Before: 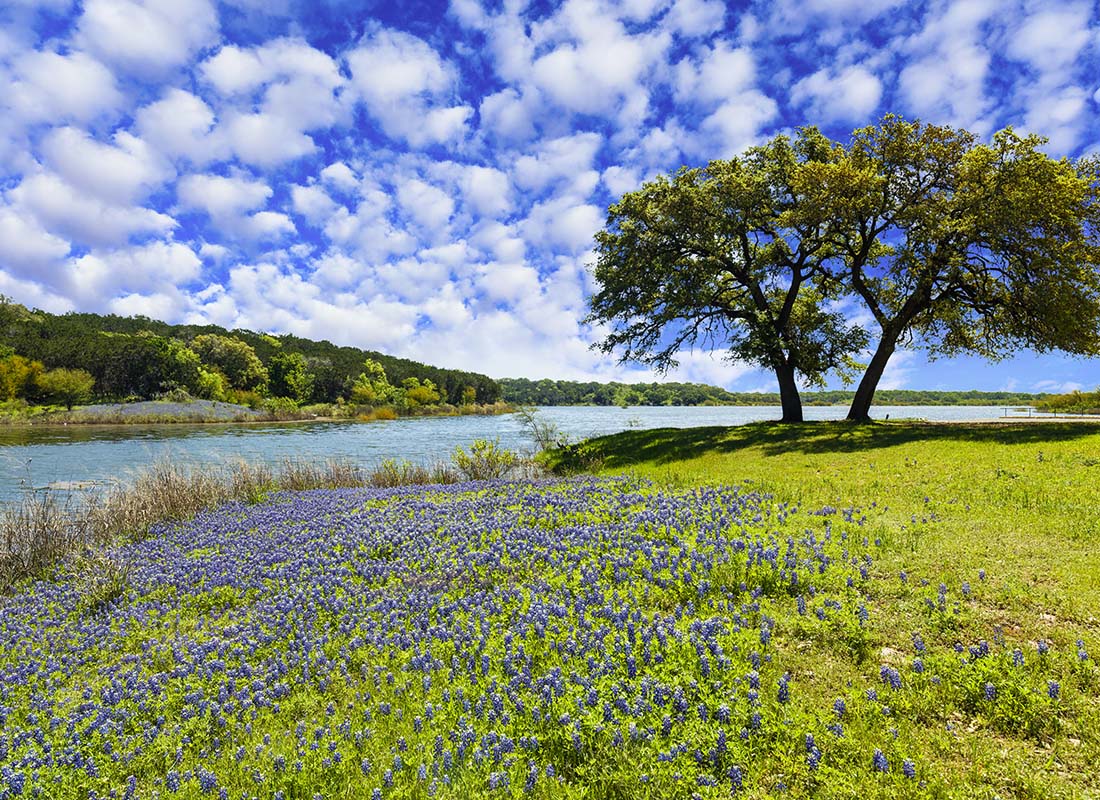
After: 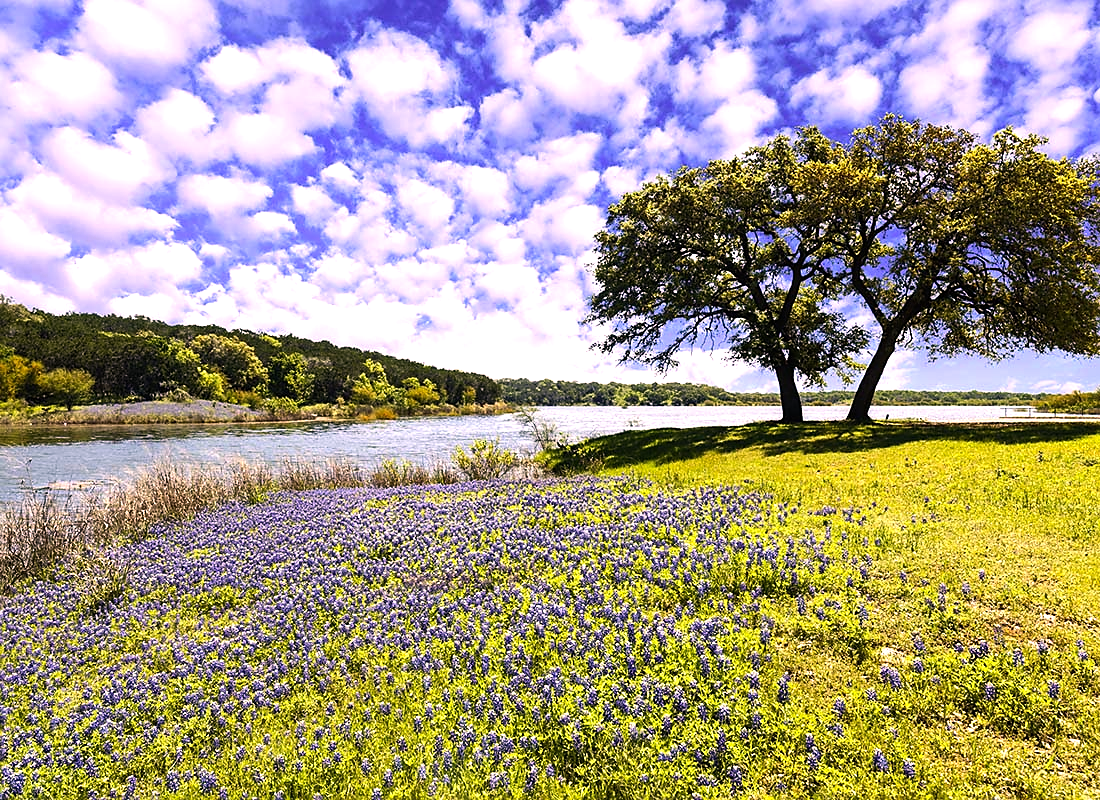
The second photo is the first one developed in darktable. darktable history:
color correction: highlights a* 14.52, highlights b* 4.84
sharpen: radius 1.458, amount 0.398, threshold 1.271
tone equalizer: -8 EV -0.75 EV, -7 EV -0.7 EV, -6 EV -0.6 EV, -5 EV -0.4 EV, -3 EV 0.4 EV, -2 EV 0.6 EV, -1 EV 0.7 EV, +0 EV 0.75 EV, edges refinement/feathering 500, mask exposure compensation -1.57 EV, preserve details no
